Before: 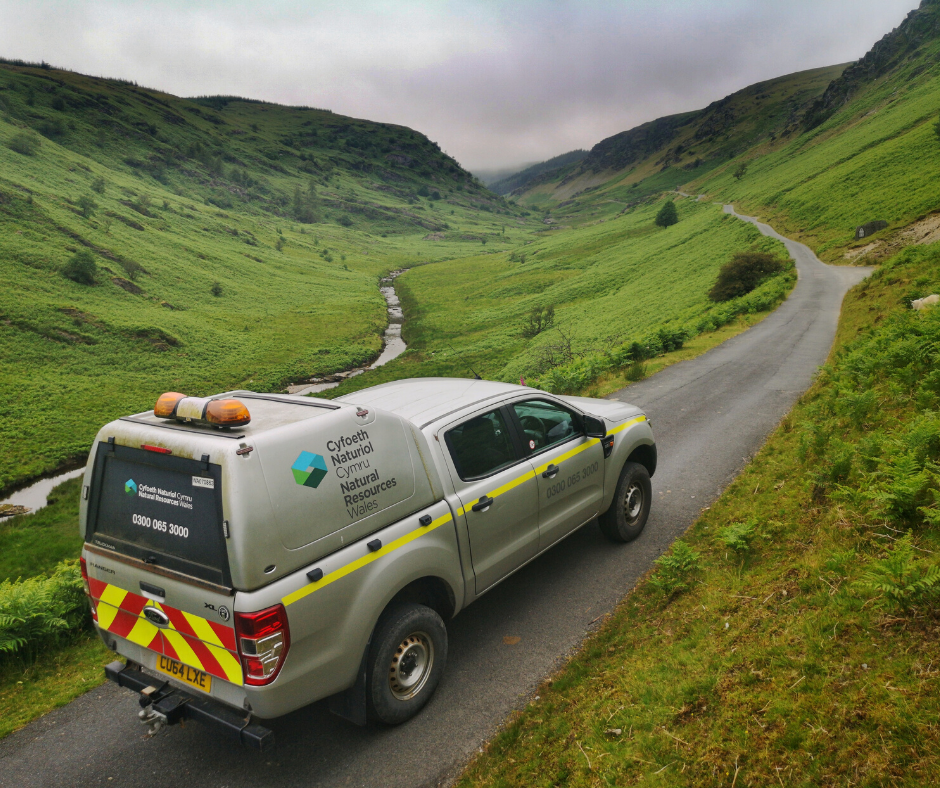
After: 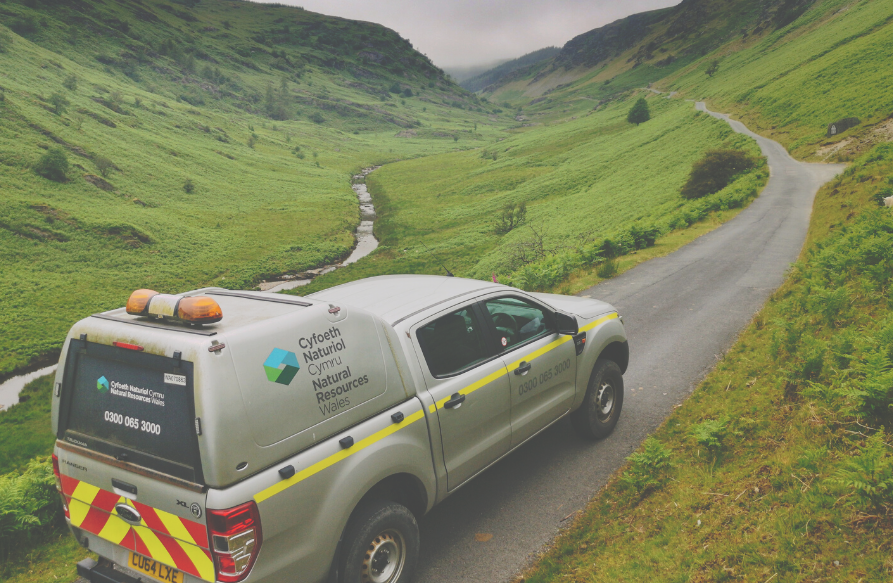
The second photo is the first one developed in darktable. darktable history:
color correction: saturation 1.11
crop and rotate: left 2.991%, top 13.302%, right 1.981%, bottom 12.636%
tone curve: curves: ch0 [(0, 0) (0.003, 0.278) (0.011, 0.282) (0.025, 0.282) (0.044, 0.29) (0.069, 0.295) (0.1, 0.306) (0.136, 0.316) (0.177, 0.33) (0.224, 0.358) (0.277, 0.403) (0.335, 0.451) (0.399, 0.505) (0.468, 0.558) (0.543, 0.611) (0.623, 0.679) (0.709, 0.751) (0.801, 0.815) (0.898, 0.863) (1, 1)], preserve colors none
